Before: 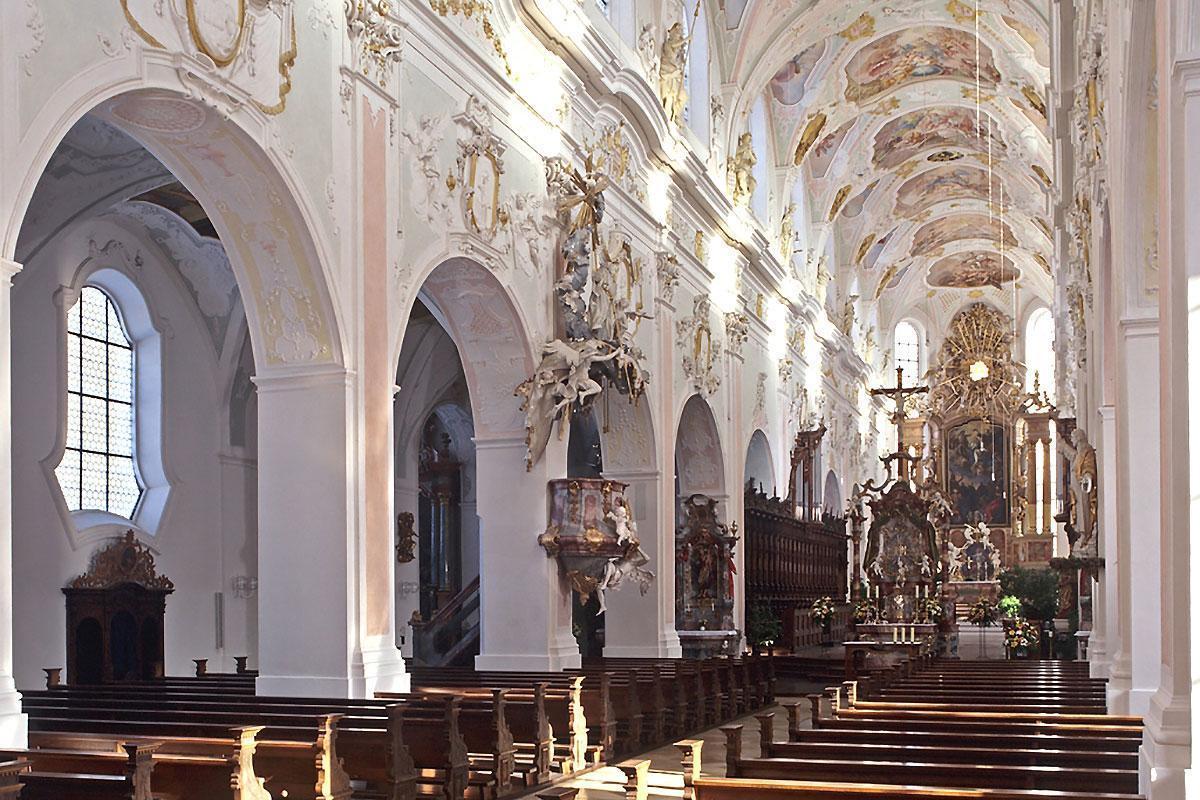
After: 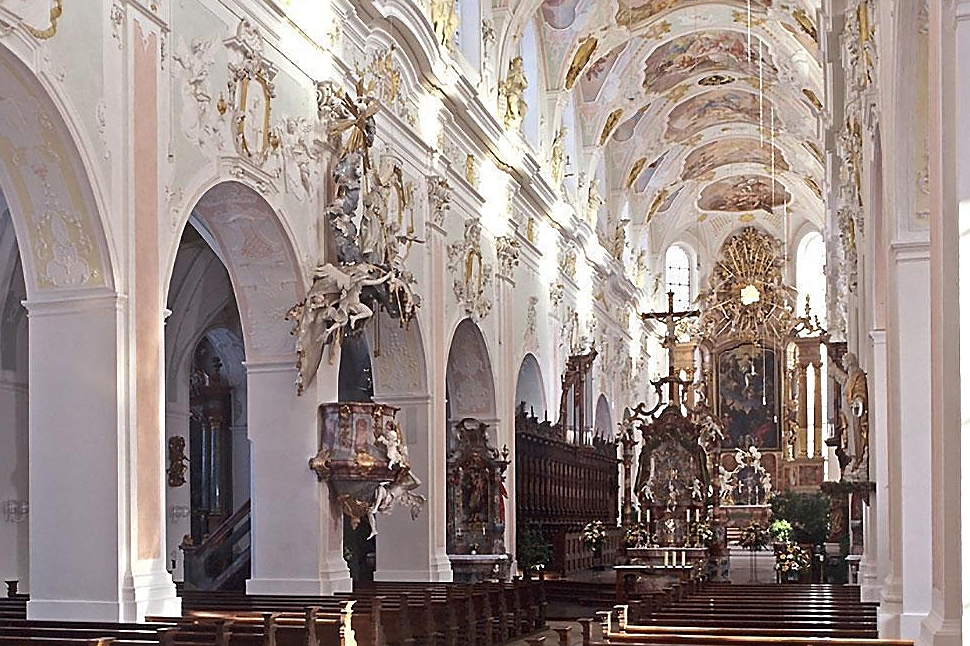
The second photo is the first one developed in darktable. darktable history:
crop: left 19.159%, top 9.58%, bottom 9.58%
white balance: emerald 1
sharpen: on, module defaults
